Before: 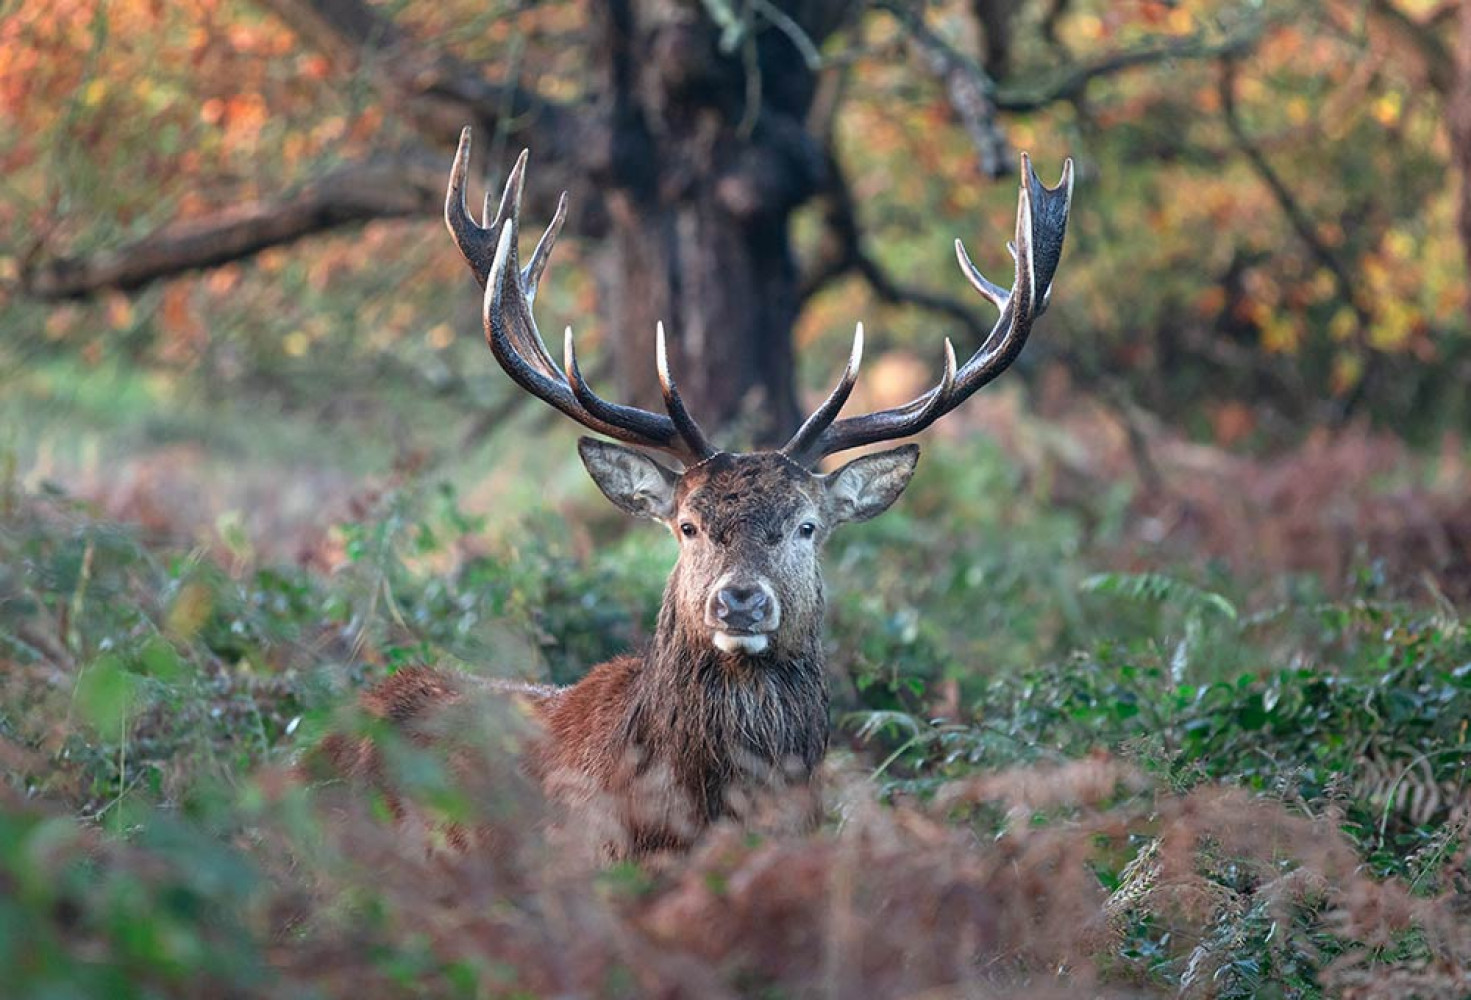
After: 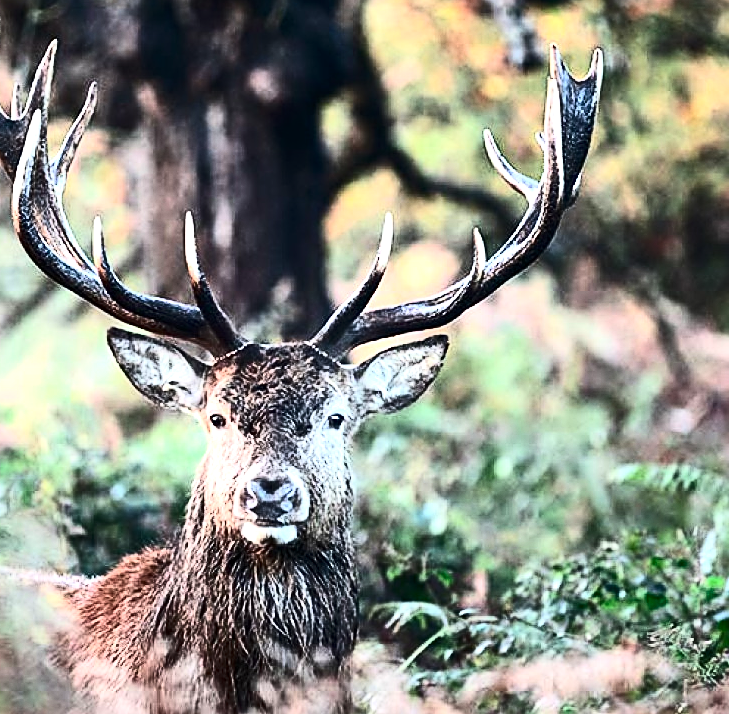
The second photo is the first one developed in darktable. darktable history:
sharpen: on, module defaults
tone equalizer: -8 EV -1.08 EV, -7 EV -1.01 EV, -6 EV -0.867 EV, -5 EV -0.578 EV, -3 EV 0.578 EV, -2 EV 0.867 EV, -1 EV 1.01 EV, +0 EV 1.08 EV, edges refinement/feathering 500, mask exposure compensation -1.57 EV, preserve details no
crop: left 32.075%, top 10.976%, right 18.355%, bottom 17.596%
exposure: exposure 0.15 EV, compensate highlight preservation false
contrast brightness saturation: contrast 0.39, brightness 0.1
